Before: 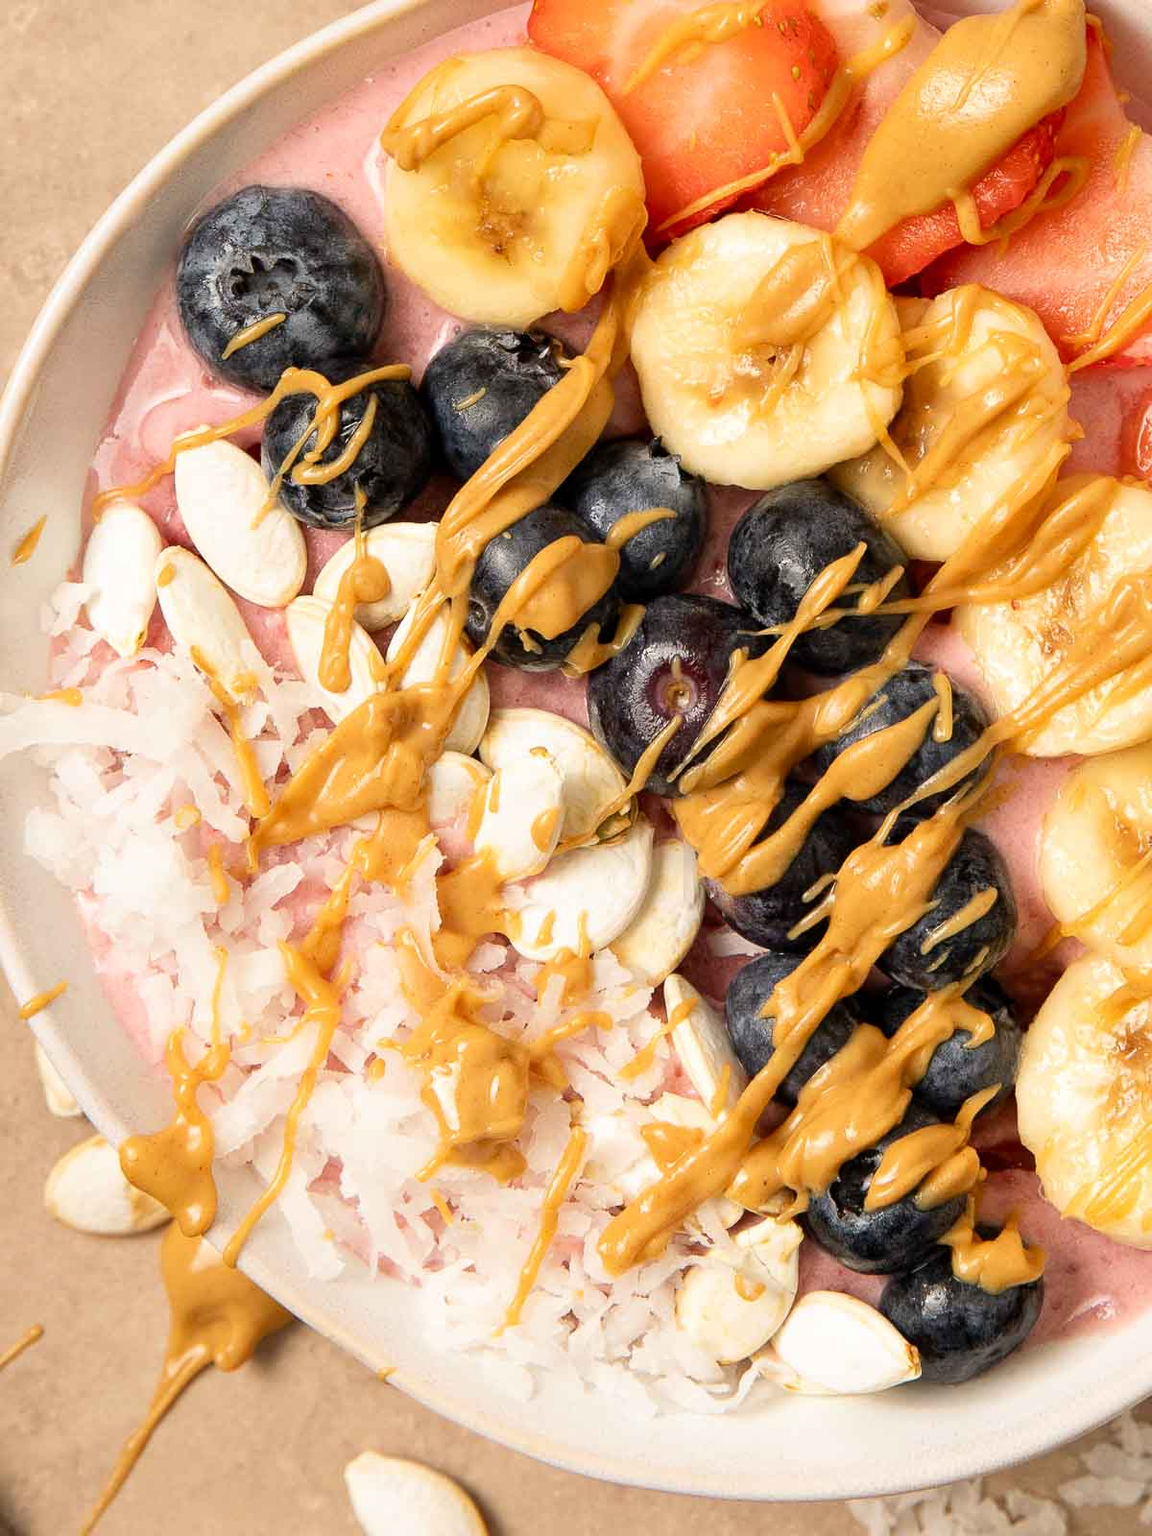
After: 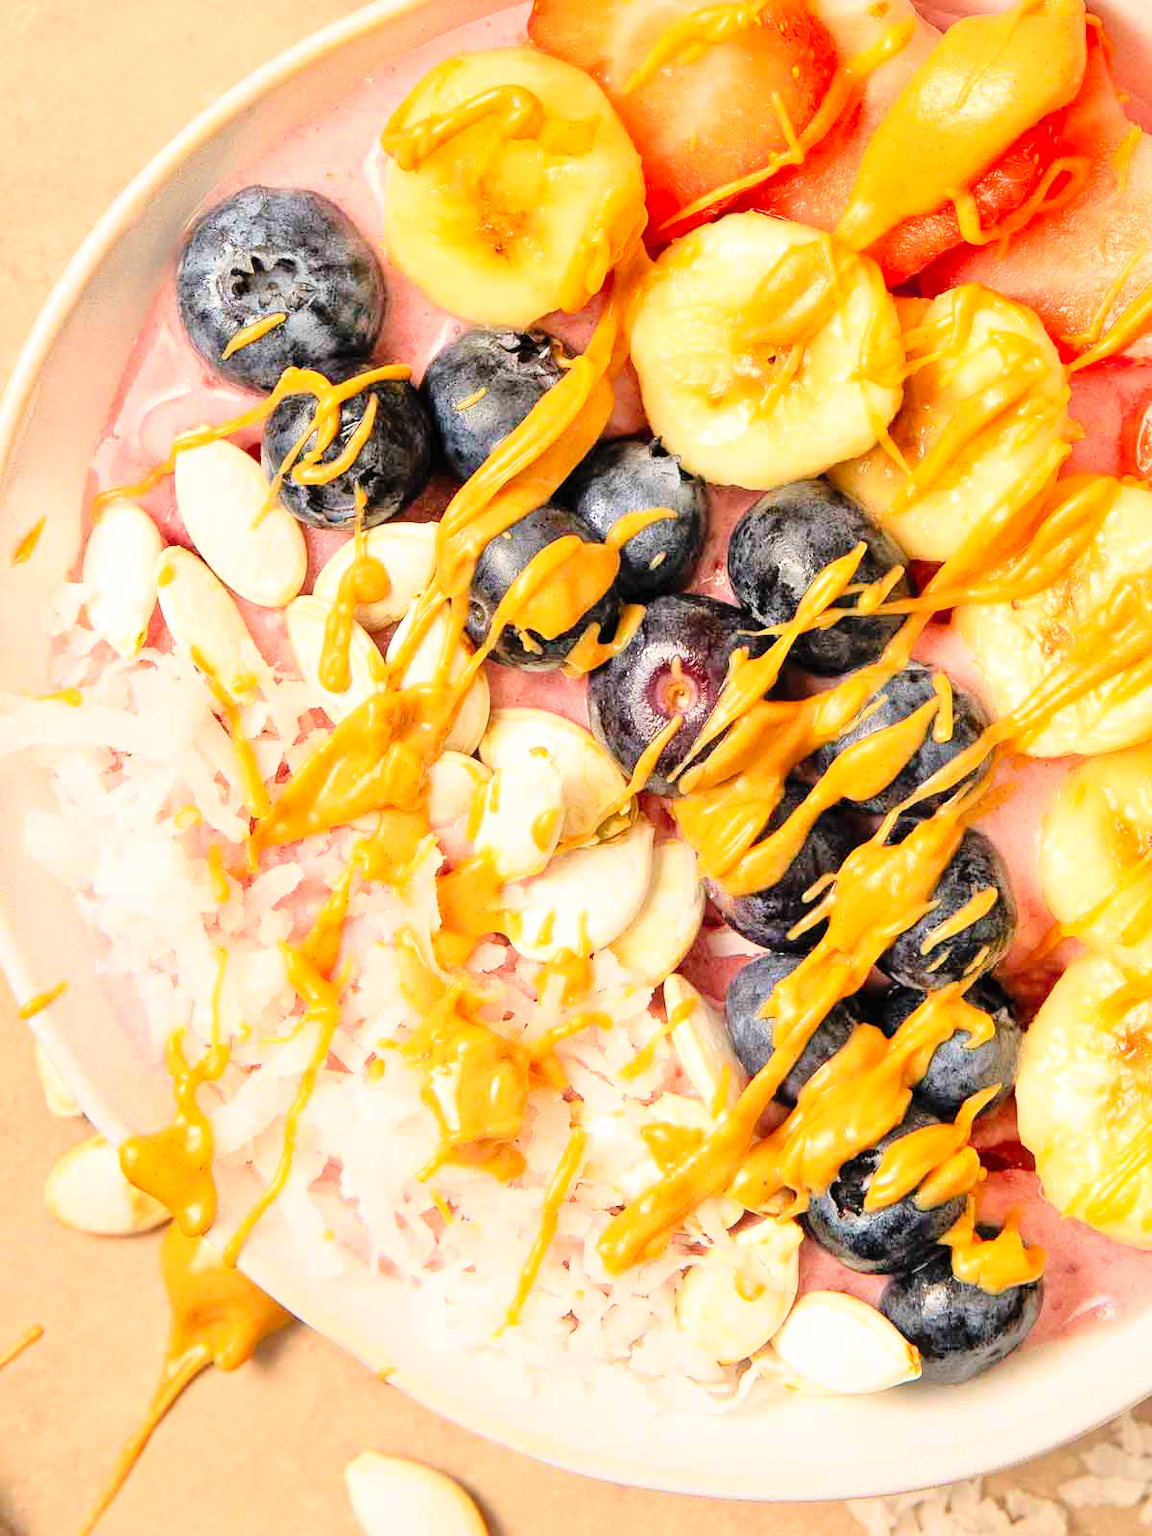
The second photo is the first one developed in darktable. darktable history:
contrast brightness saturation: contrast 0.24, brightness 0.26, saturation 0.39
tone equalizer: -7 EV 0.15 EV, -6 EV 0.6 EV, -5 EV 1.15 EV, -4 EV 1.33 EV, -3 EV 1.15 EV, -2 EV 0.6 EV, -1 EV 0.15 EV, mask exposure compensation -0.5 EV
